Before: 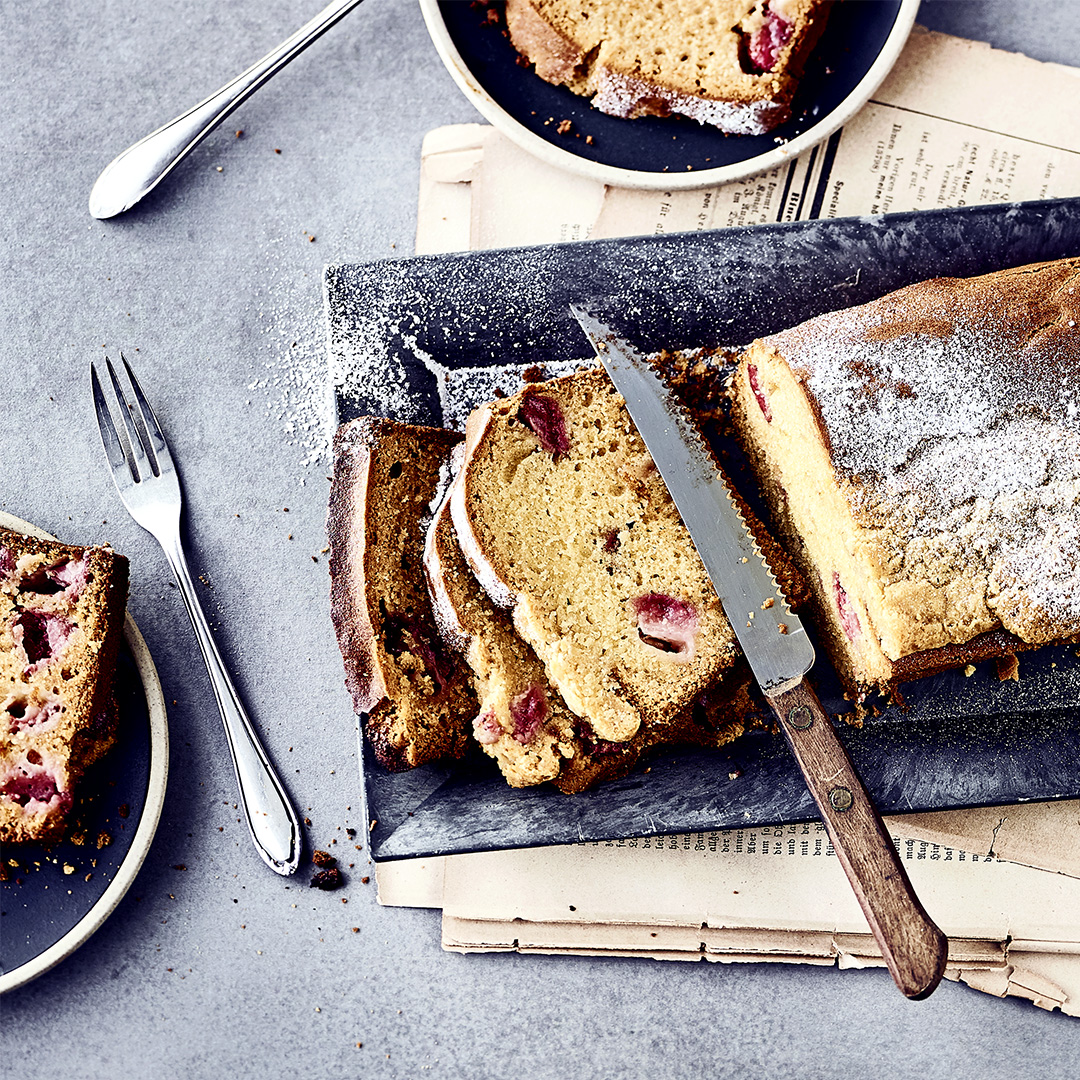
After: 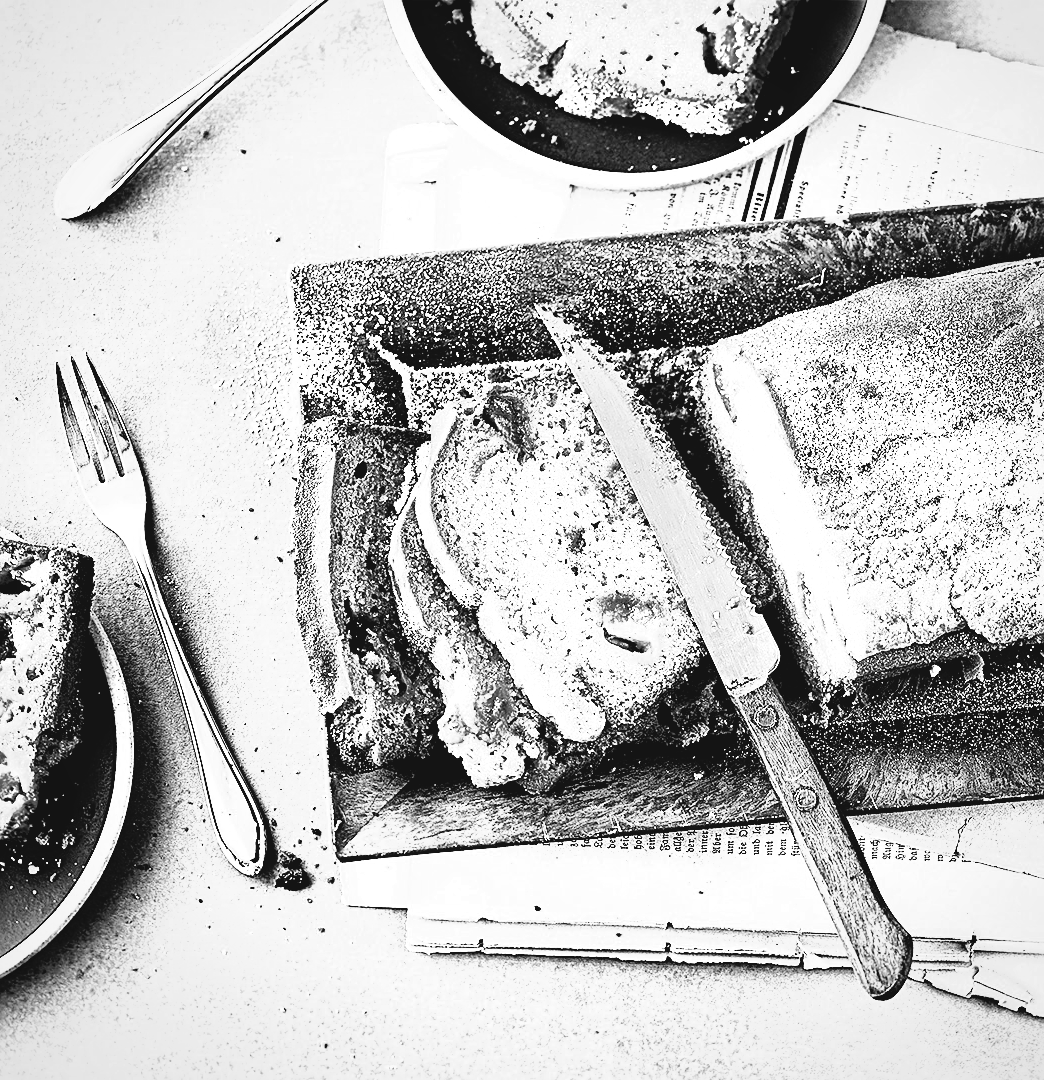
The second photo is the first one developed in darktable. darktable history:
color zones: curves: ch0 [(0.002, 0.593) (0.143, 0.417) (0.285, 0.541) (0.455, 0.289) (0.608, 0.327) (0.727, 0.283) (0.869, 0.571) (1, 0.603)]; ch1 [(0, 0) (0.143, 0) (0.286, 0) (0.429, 0) (0.571, 0) (0.714, 0) (0.857, 0)]
crop and rotate: left 3.27%
vignetting: fall-off start 86.53%, brightness -0.169, automatic ratio true
exposure: black level correction 0.008, exposure 1.428 EV, compensate exposure bias true, compensate highlight preservation false
base curve: curves: ch0 [(0, 0.007) (0.028, 0.063) (0.121, 0.311) (0.46, 0.743) (0.859, 0.957) (1, 1)], preserve colors none
sharpen: on, module defaults
shadows and highlights: radius 331.06, shadows 53.38, highlights -98.39, compress 94.55%, soften with gaussian
